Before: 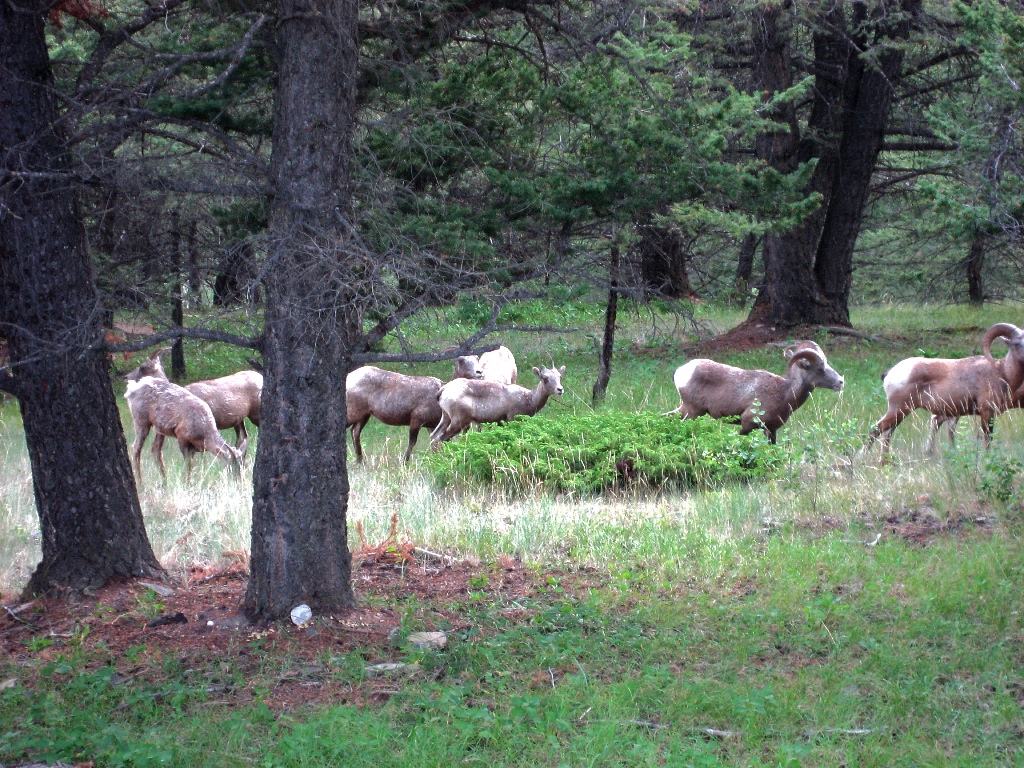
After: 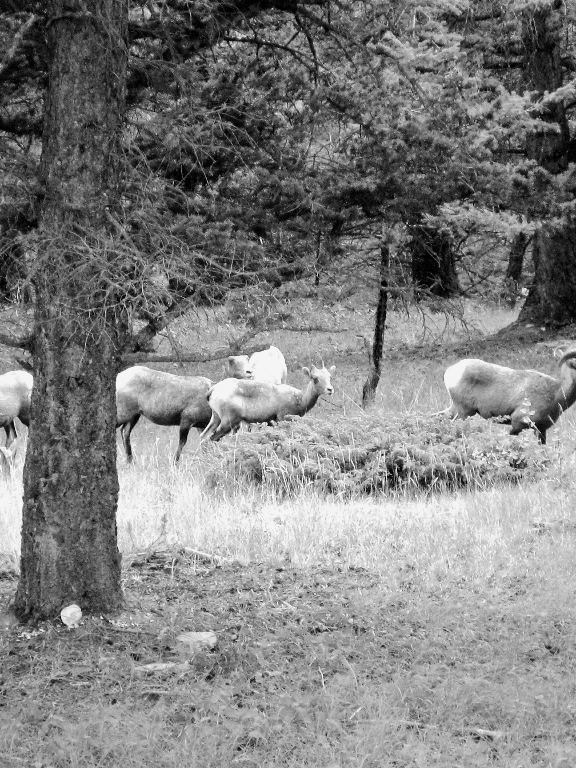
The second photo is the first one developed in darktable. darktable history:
monochrome: on, module defaults
filmic rgb: white relative exposure 3.85 EV, hardness 4.3
tone equalizer: -8 EV -0.75 EV, -7 EV -0.7 EV, -6 EV -0.6 EV, -5 EV -0.4 EV, -3 EV 0.4 EV, -2 EV 0.6 EV, -1 EV 0.7 EV, +0 EV 0.75 EV, edges refinement/feathering 500, mask exposure compensation -1.57 EV, preserve details no
crop and rotate: left 22.516%, right 21.234%
